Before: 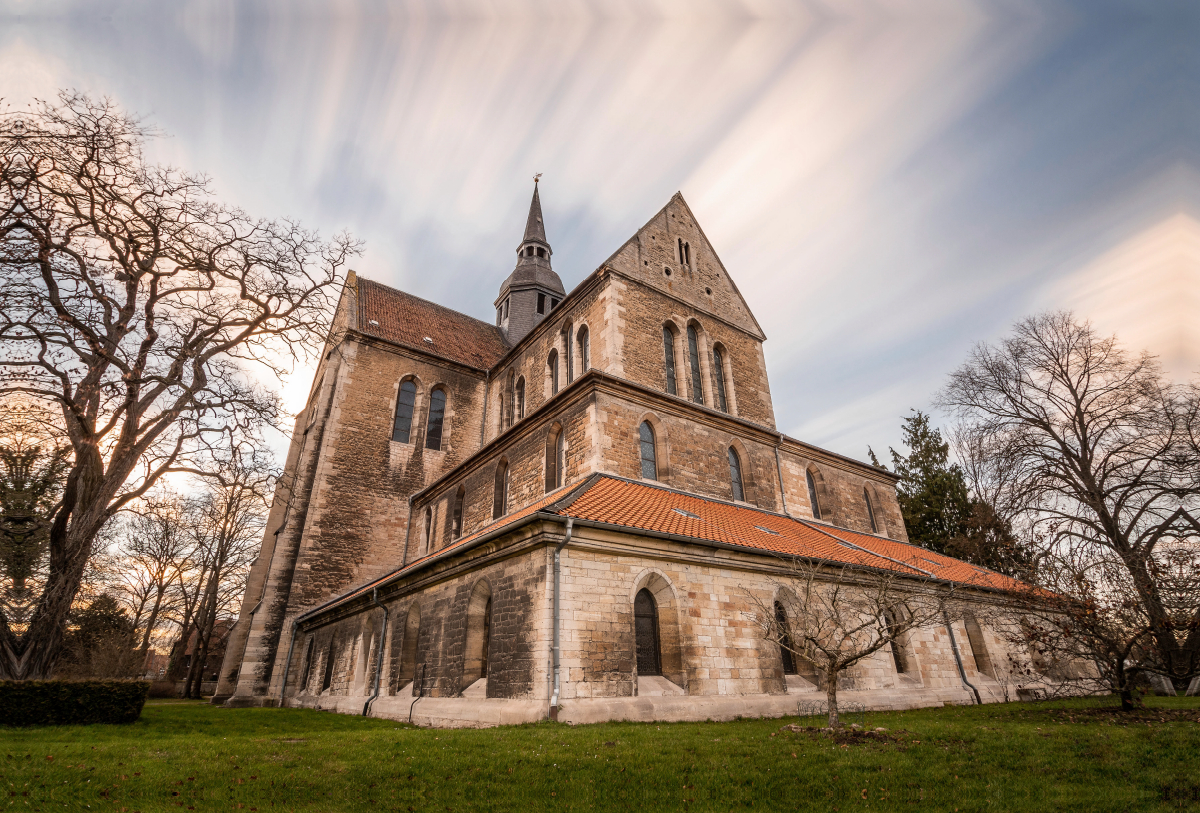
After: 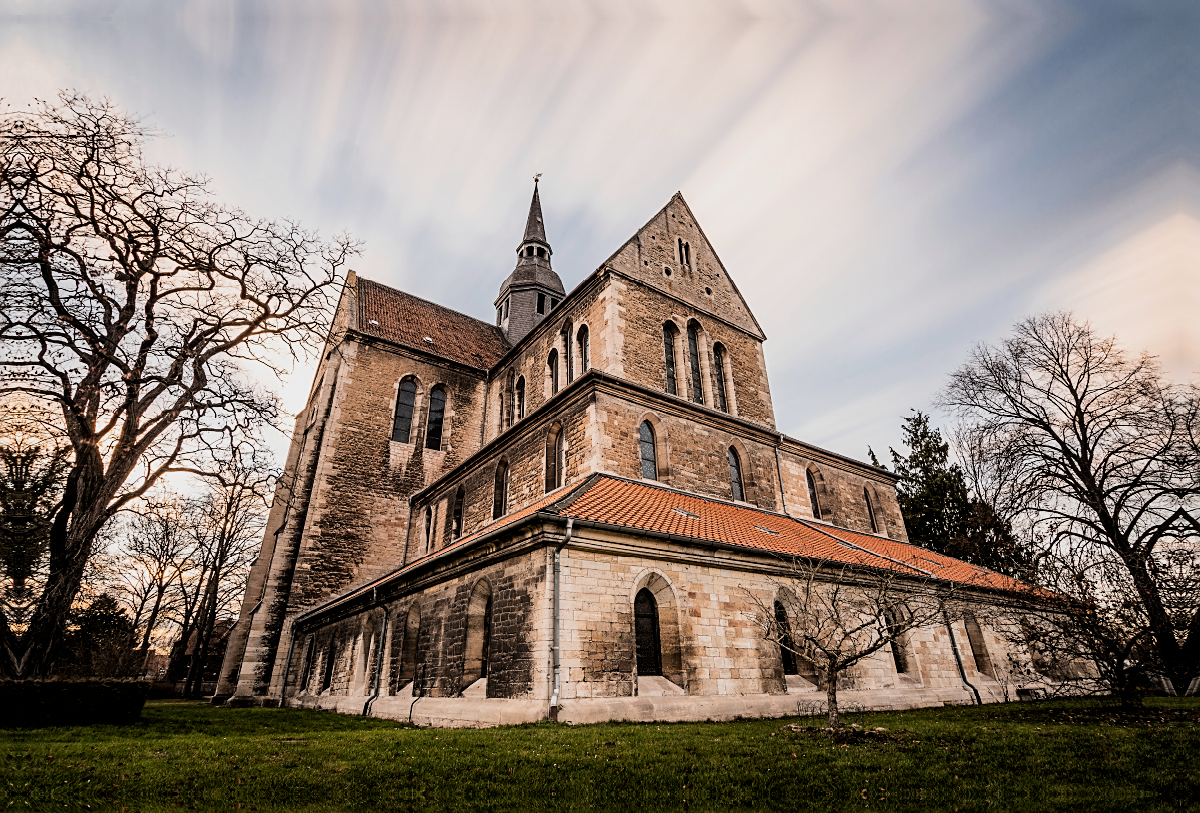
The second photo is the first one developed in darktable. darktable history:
sharpen: on, module defaults
filmic rgb: black relative exposure -5.13 EV, white relative exposure 3.5 EV, hardness 3.17, contrast 1.402, highlights saturation mix -29.71%
